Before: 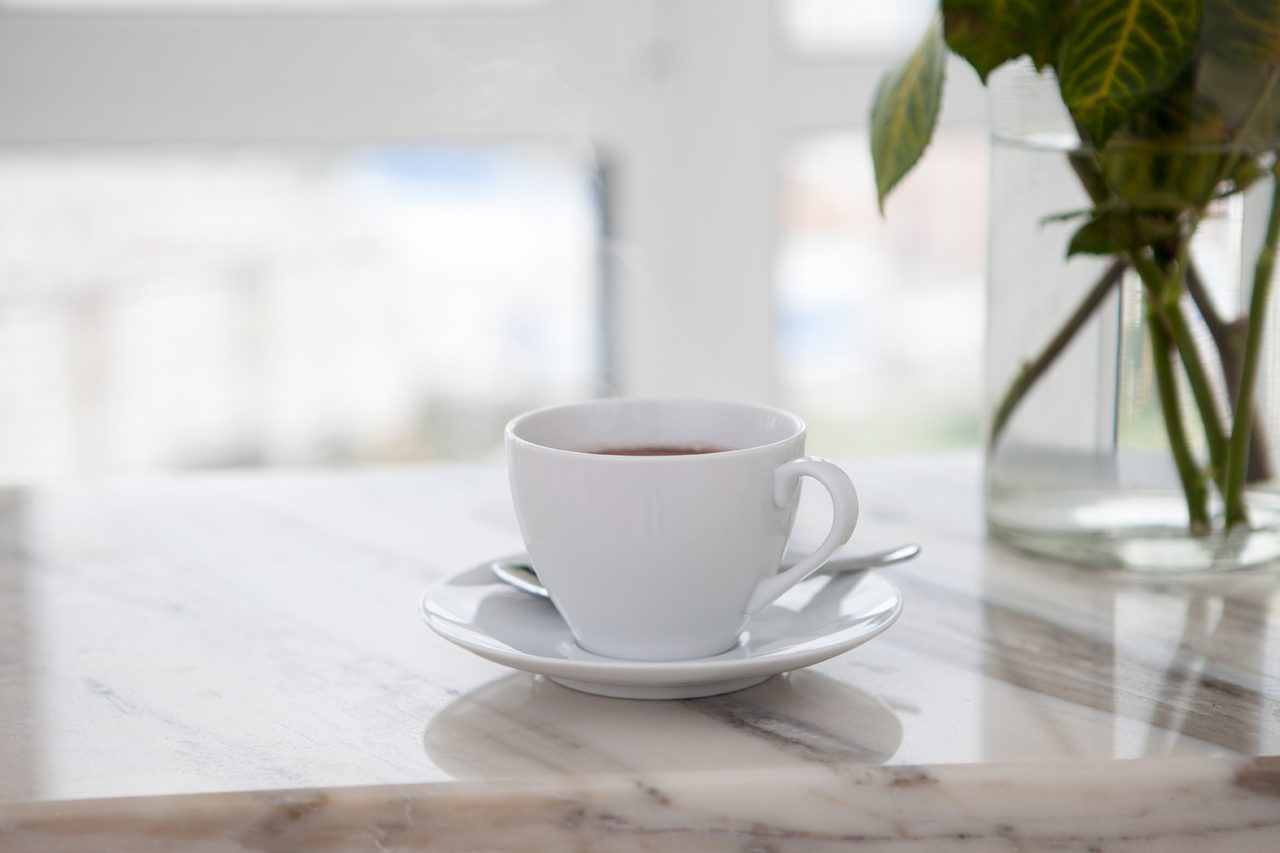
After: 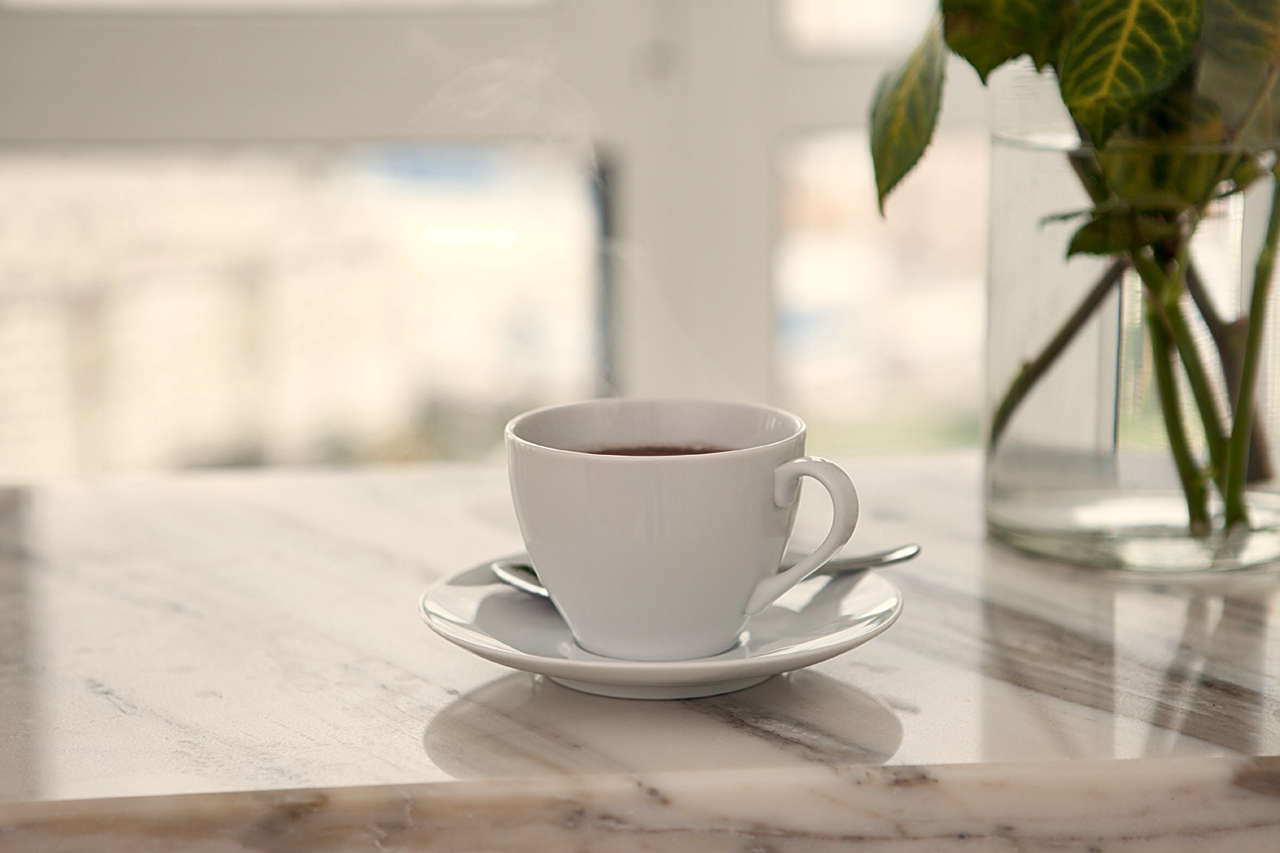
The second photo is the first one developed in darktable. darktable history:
shadows and highlights: shadows 60, soften with gaussian
white balance: red 1.045, blue 0.932
sharpen: on, module defaults
